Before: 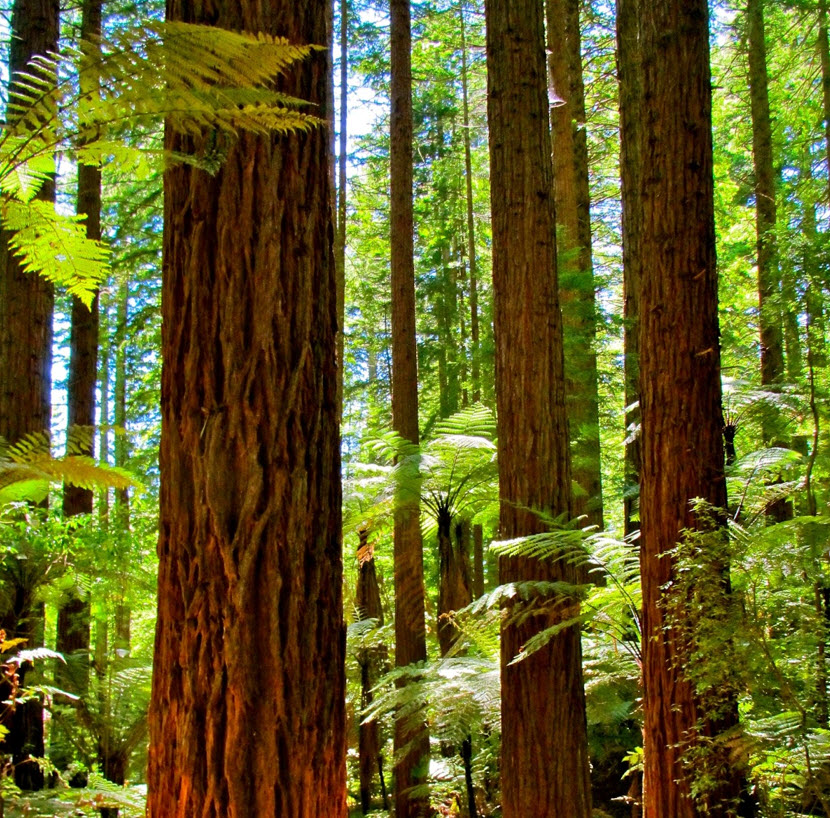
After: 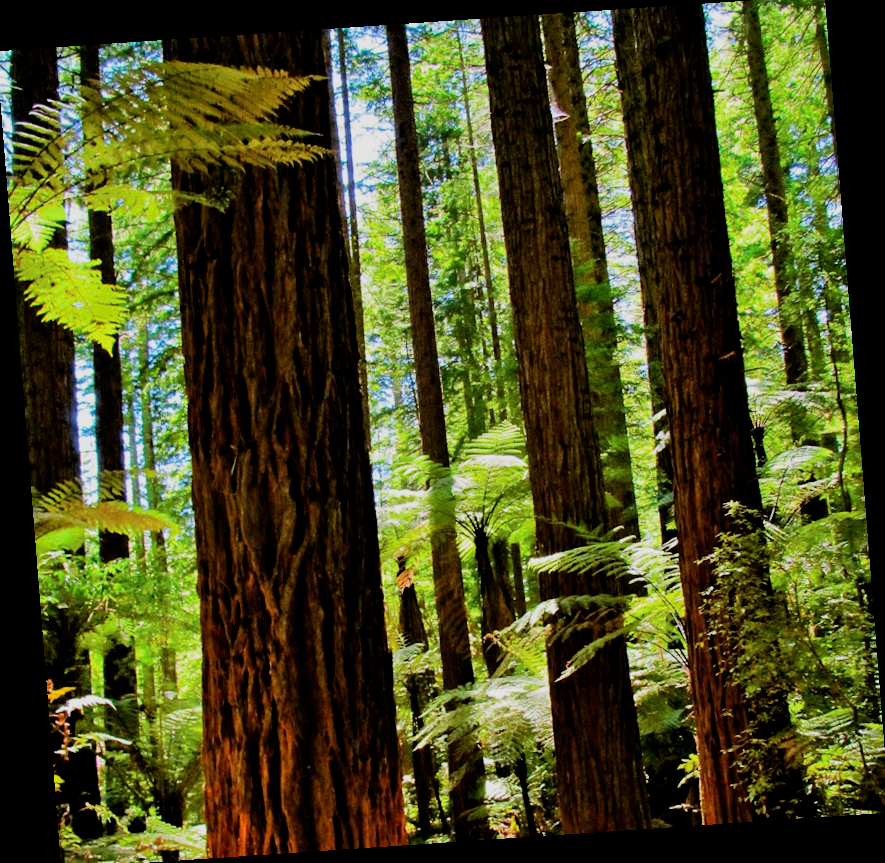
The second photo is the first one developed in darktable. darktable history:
rotate and perspective: rotation -4.2°, shear 0.006, automatic cropping off
crop: left 0.434%, top 0.485%, right 0.244%, bottom 0.386%
filmic rgb: black relative exposure -5 EV, hardness 2.88, contrast 1.3, highlights saturation mix -30%
